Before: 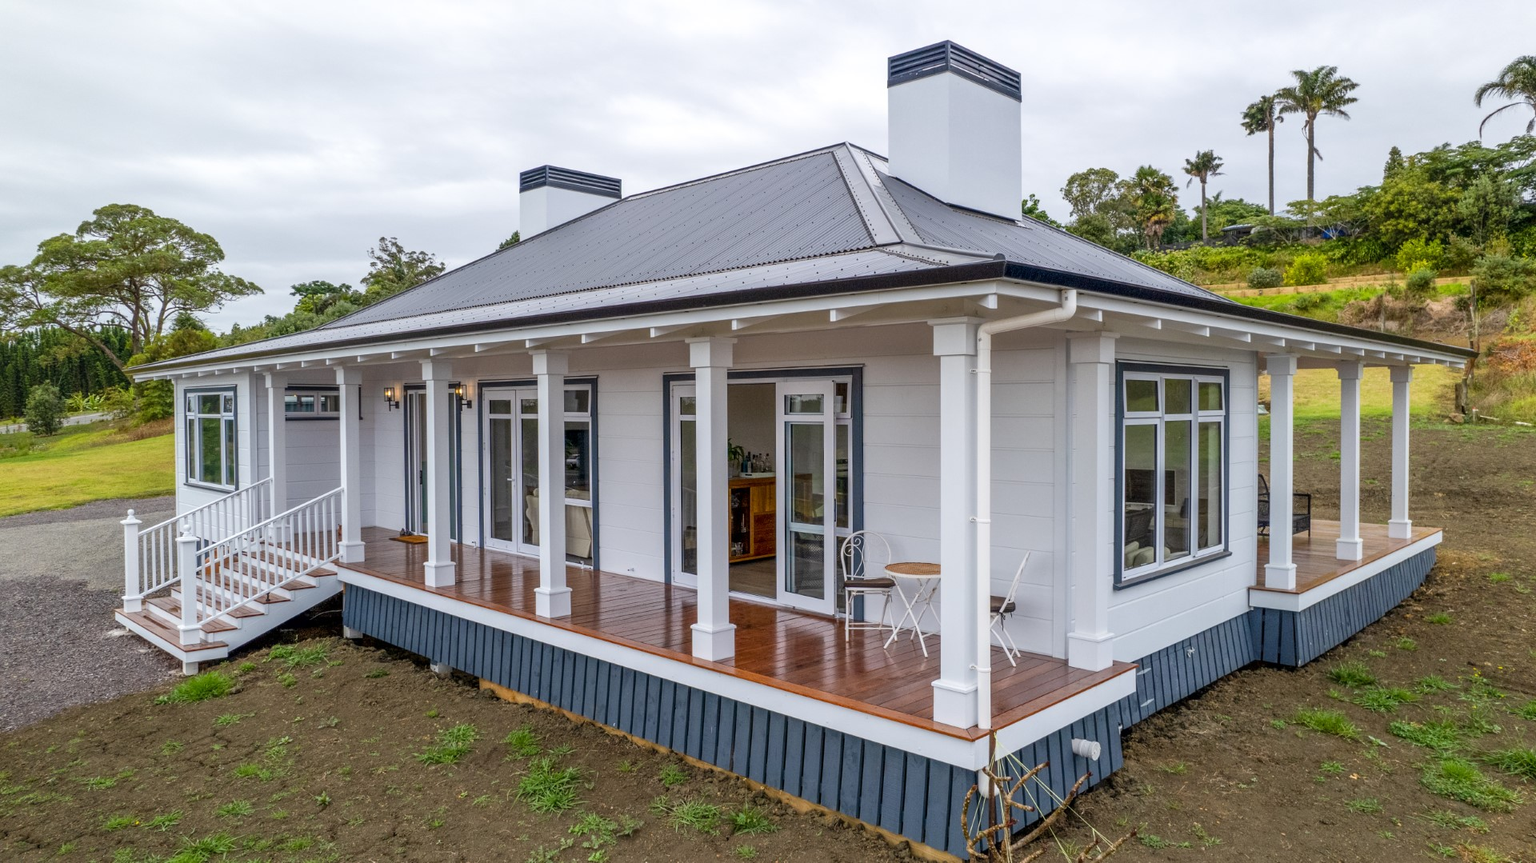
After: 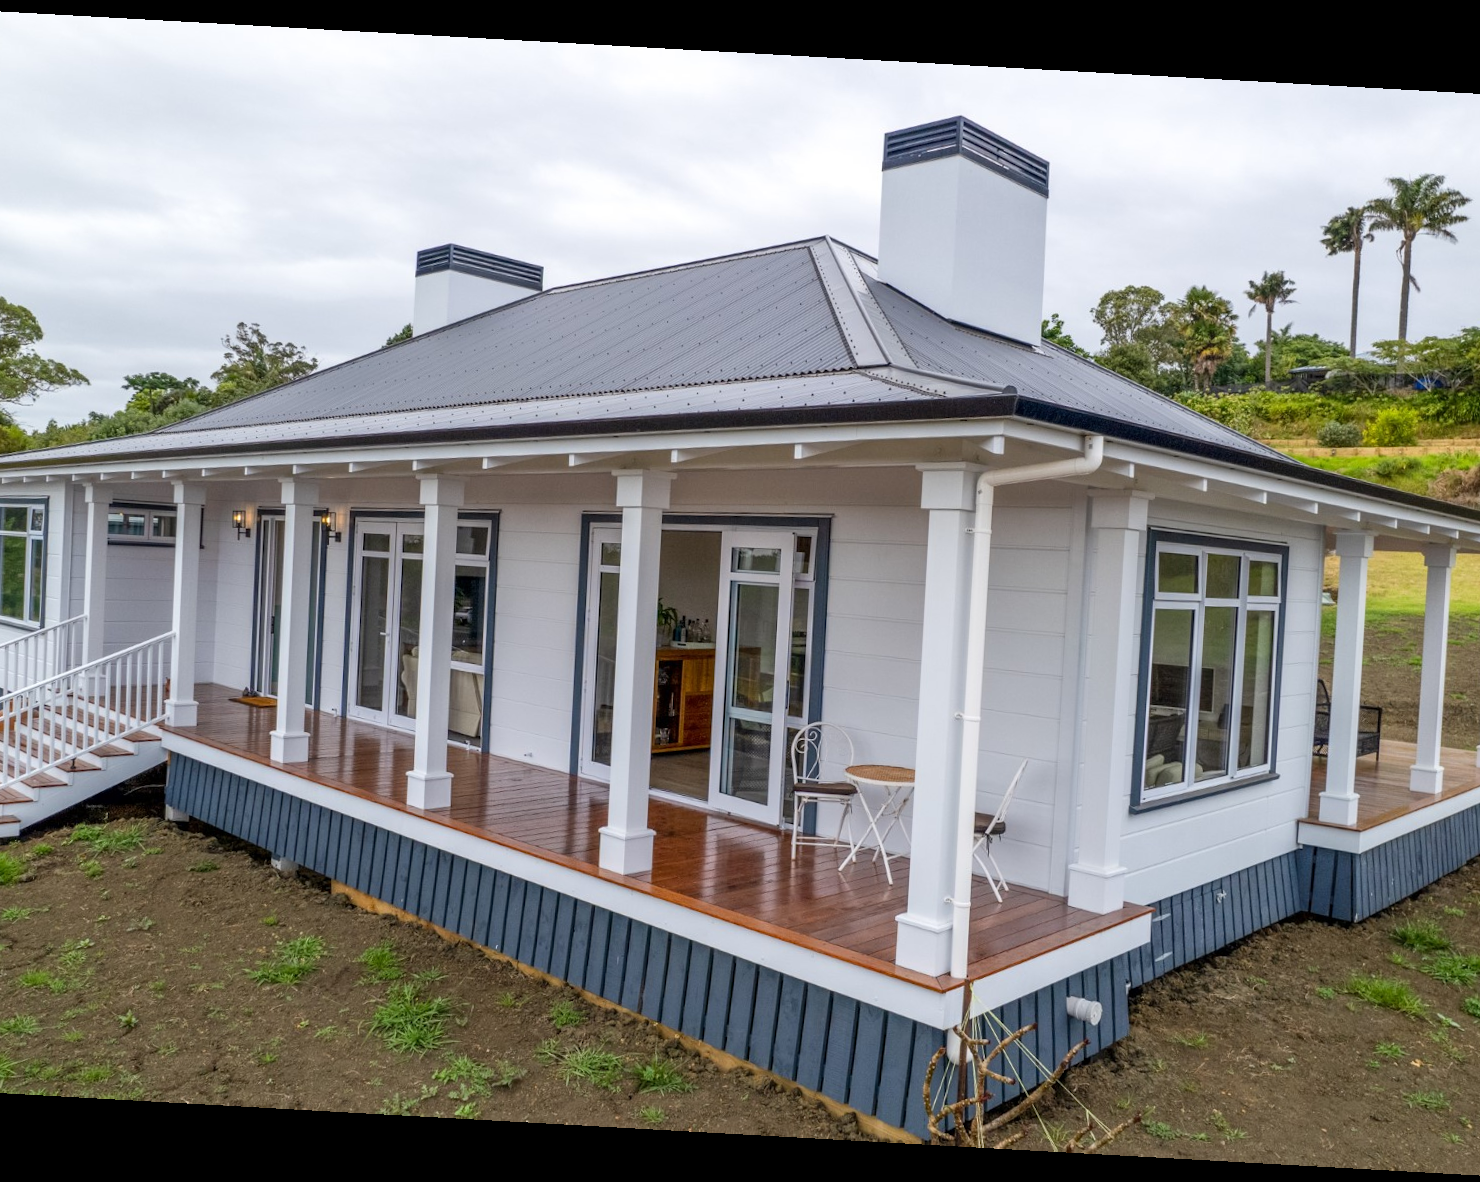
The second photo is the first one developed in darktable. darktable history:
crop and rotate: angle -3.19°, left 14.153%, top 0.026%, right 10.95%, bottom 0.084%
